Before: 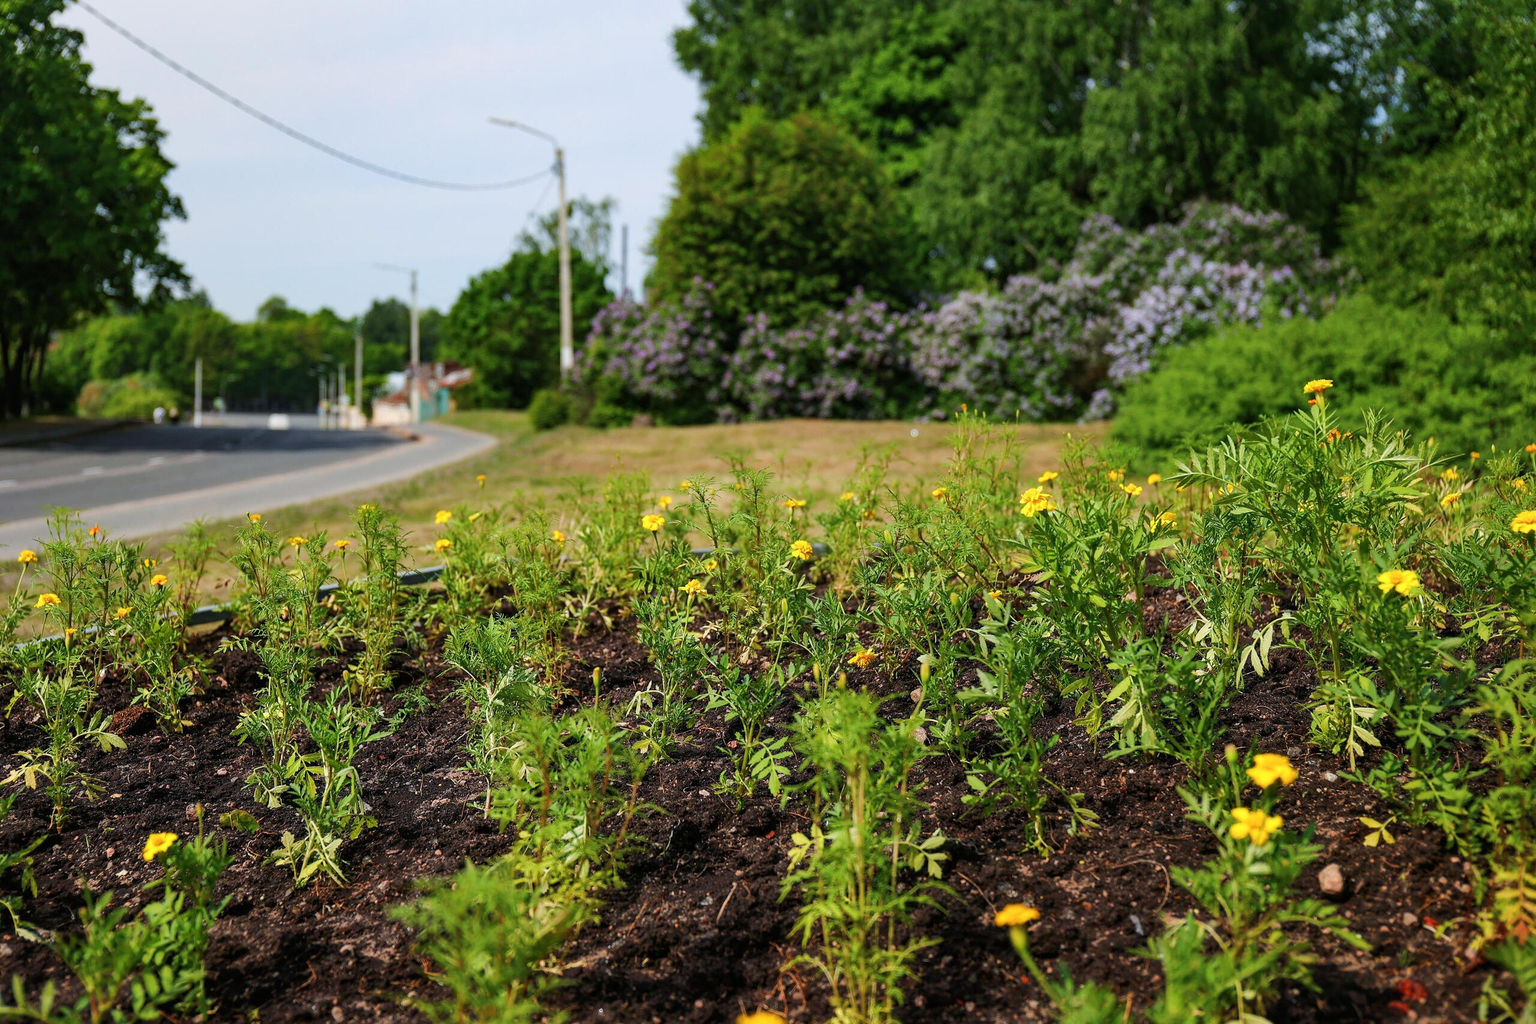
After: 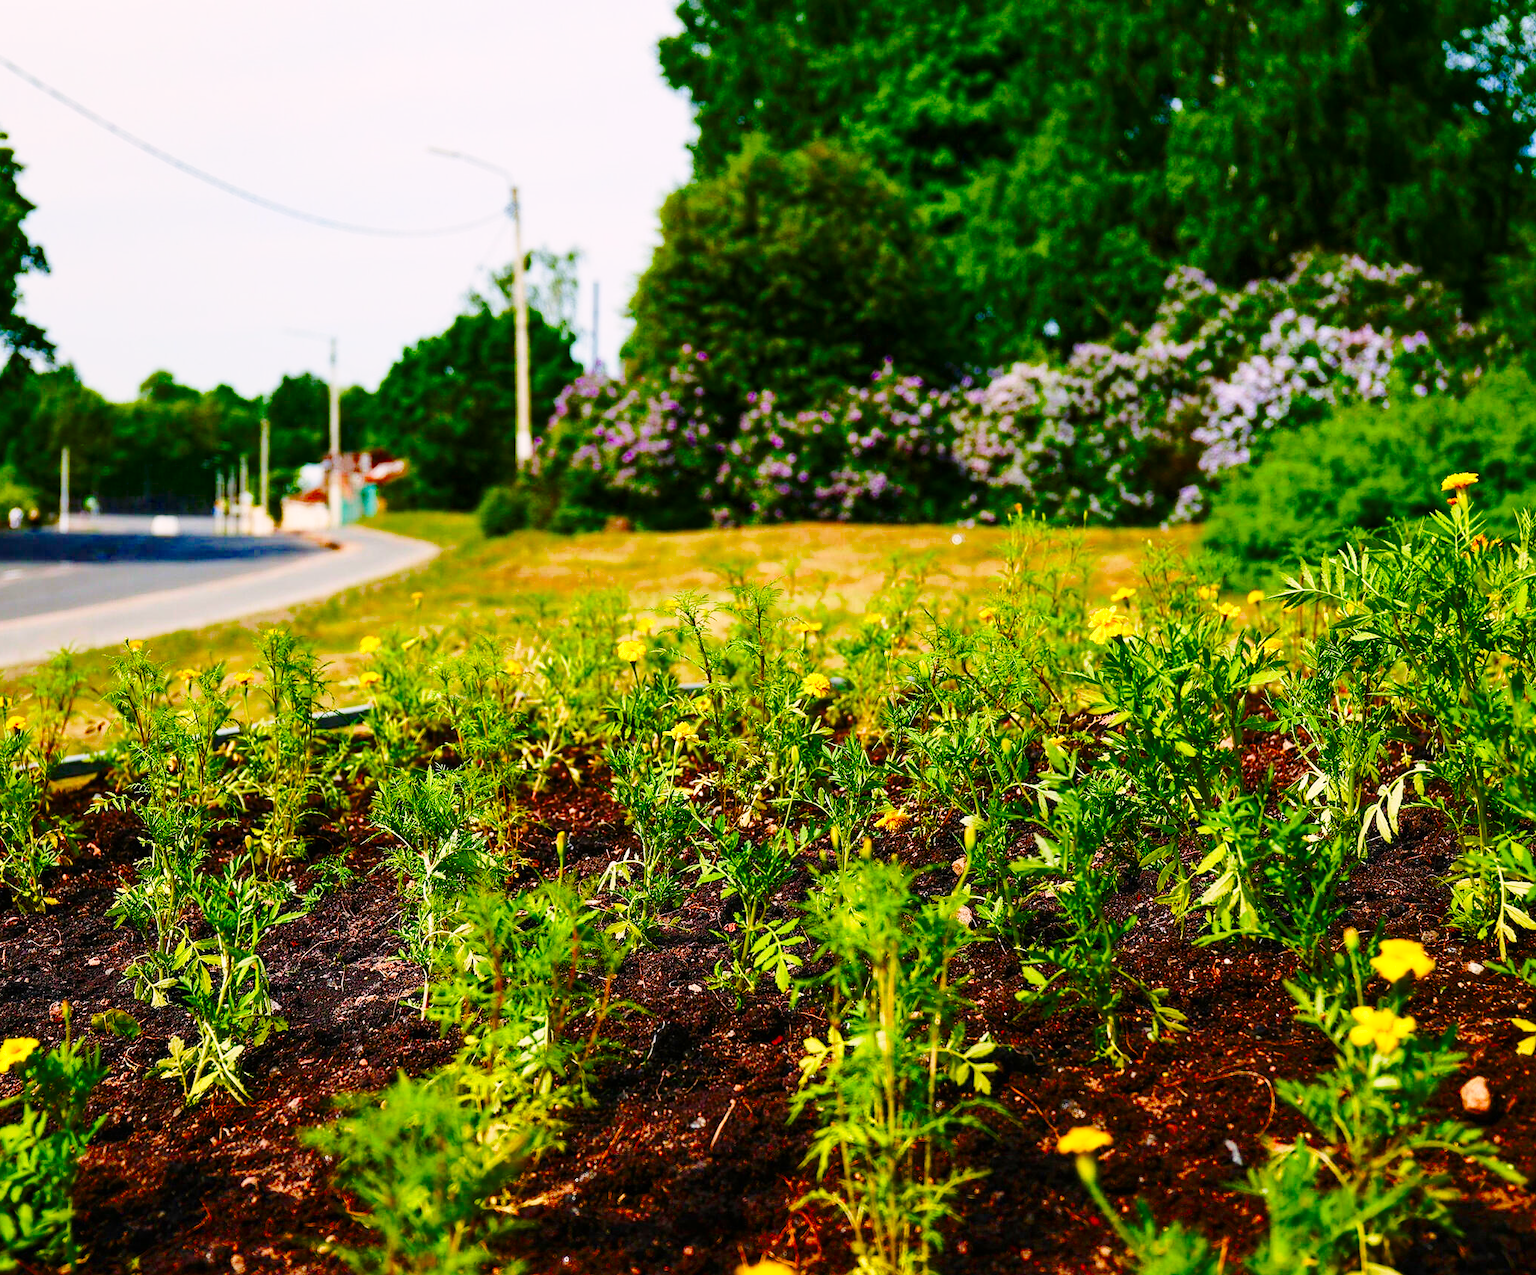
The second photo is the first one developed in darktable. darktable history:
color correction: highlights a* 3.26, highlights b* 1.87, saturation 1.23
base curve: curves: ch0 [(0, 0) (0.028, 0.03) (0.121, 0.232) (0.46, 0.748) (0.859, 0.968) (1, 1)], preserve colors none
crop and rotate: left 9.54%, right 10.162%
color balance rgb: linear chroma grading › global chroma 8.943%, perceptual saturation grading › global saturation 45.349%, perceptual saturation grading › highlights -50.295%, perceptual saturation grading › shadows 30.055%, saturation formula JzAzBz (2021)
